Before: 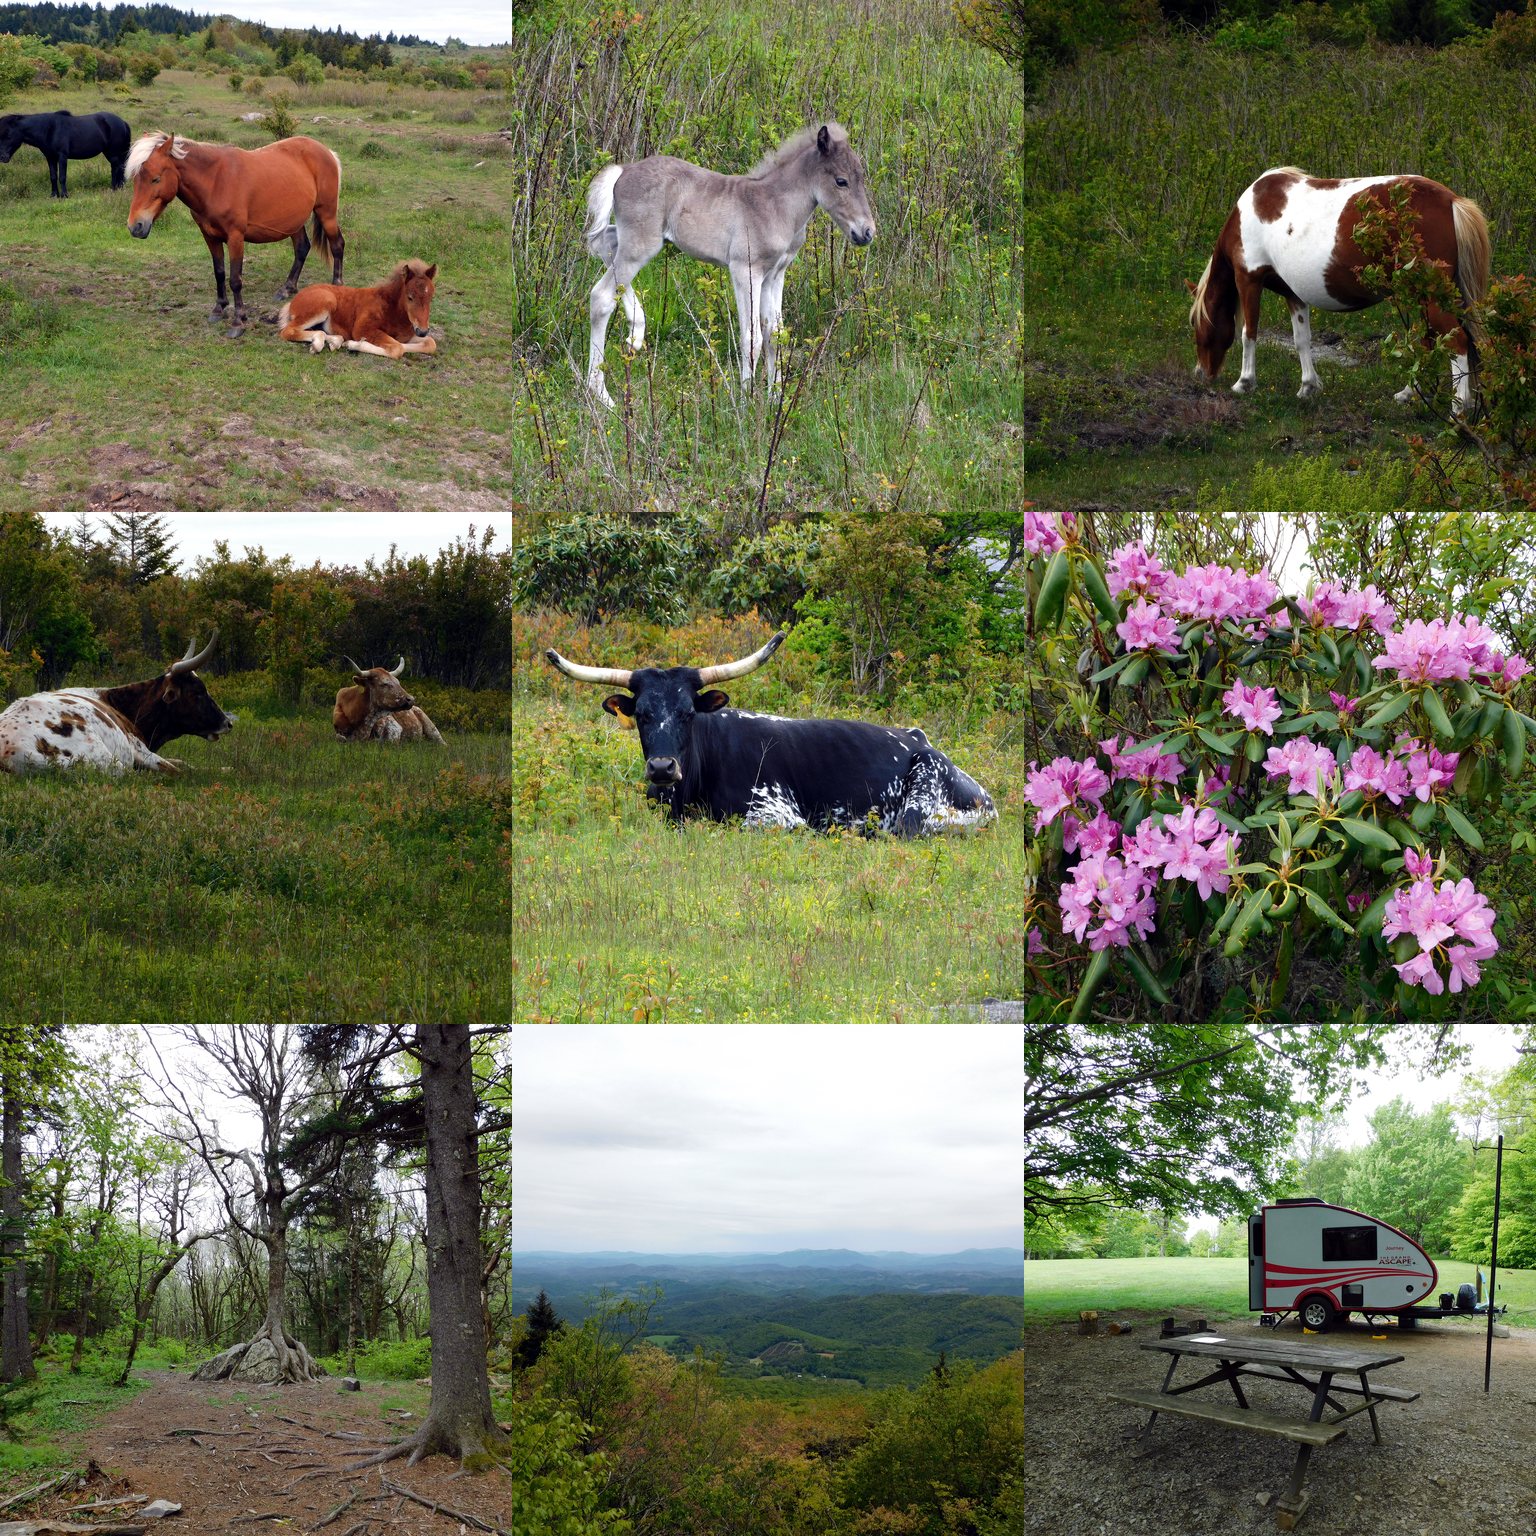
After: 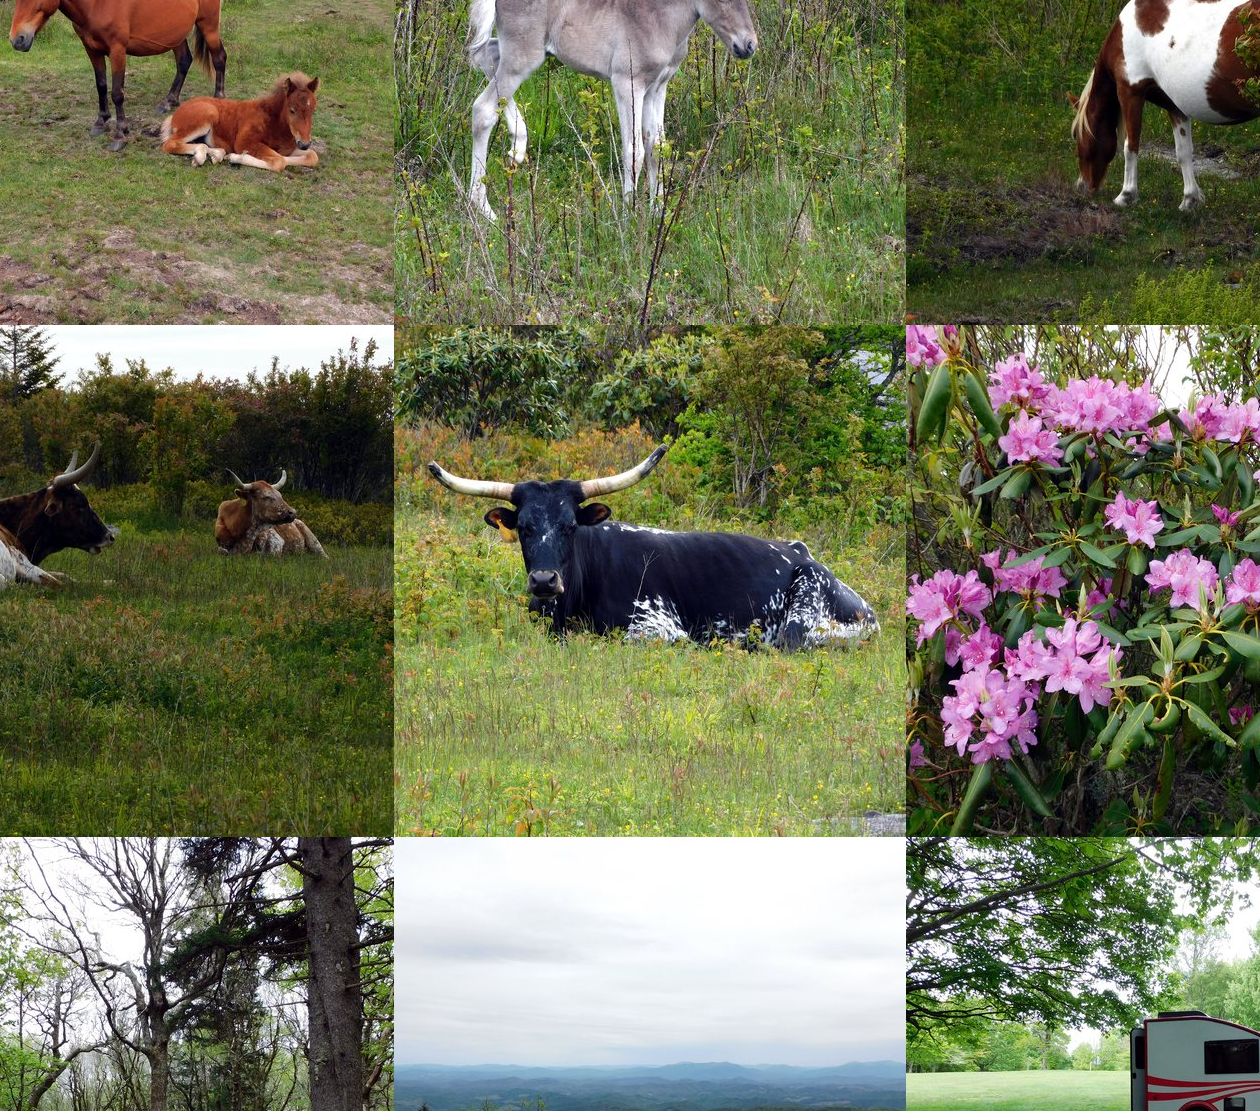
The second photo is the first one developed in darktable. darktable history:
crop: left 7.733%, top 12.239%, right 10.177%, bottom 15.399%
